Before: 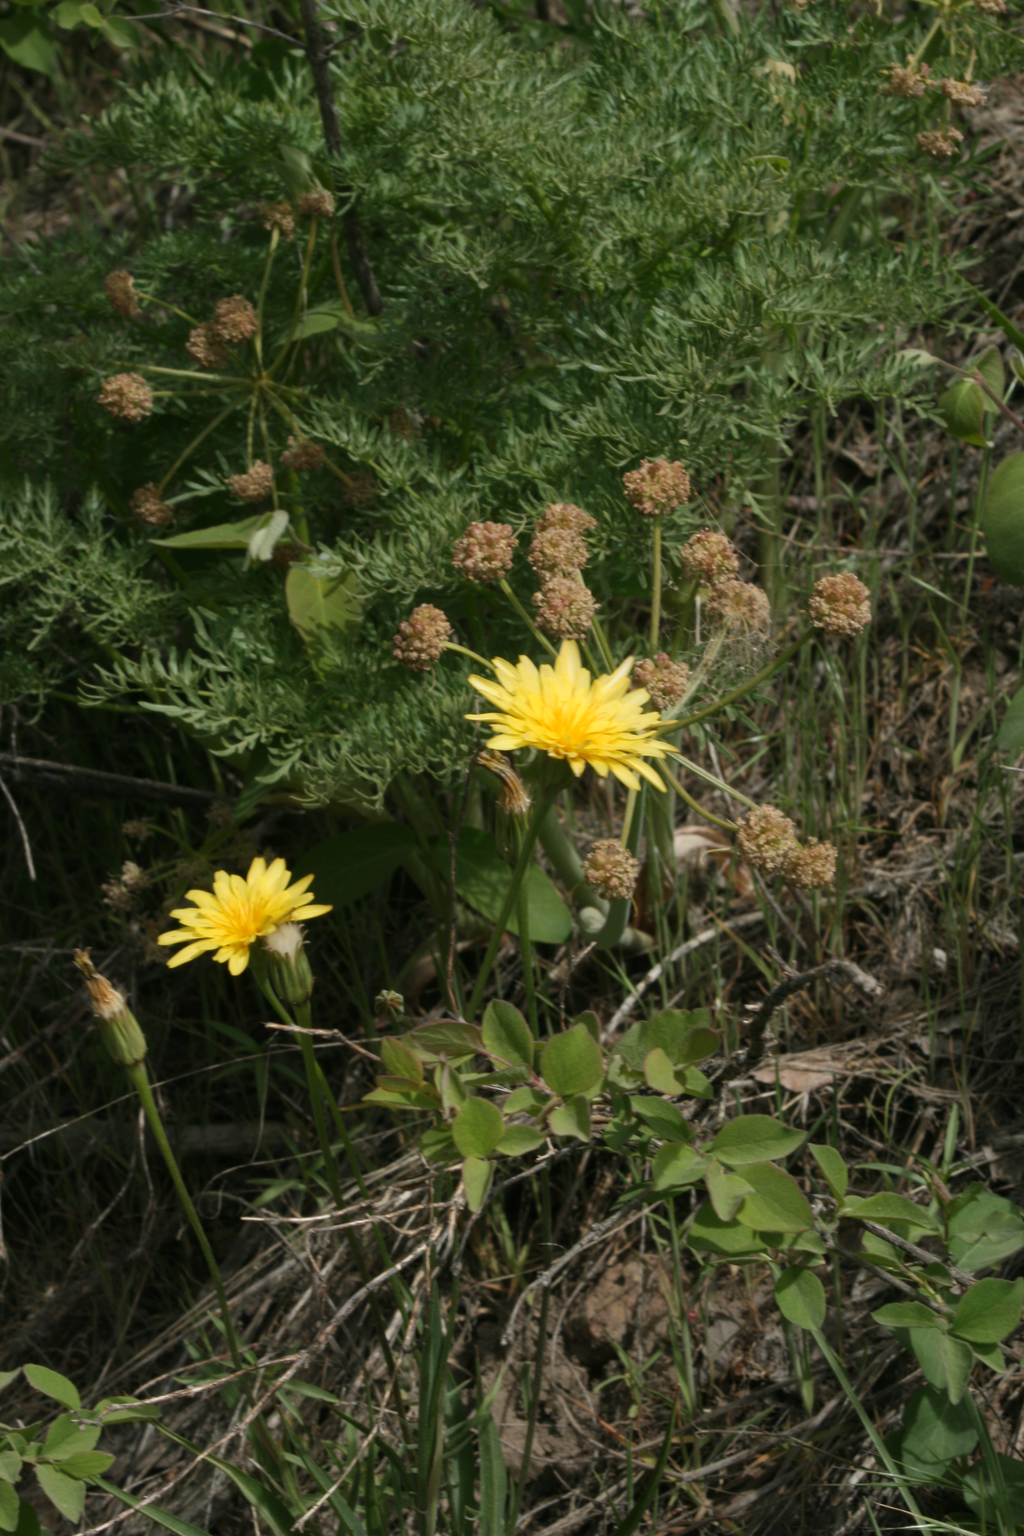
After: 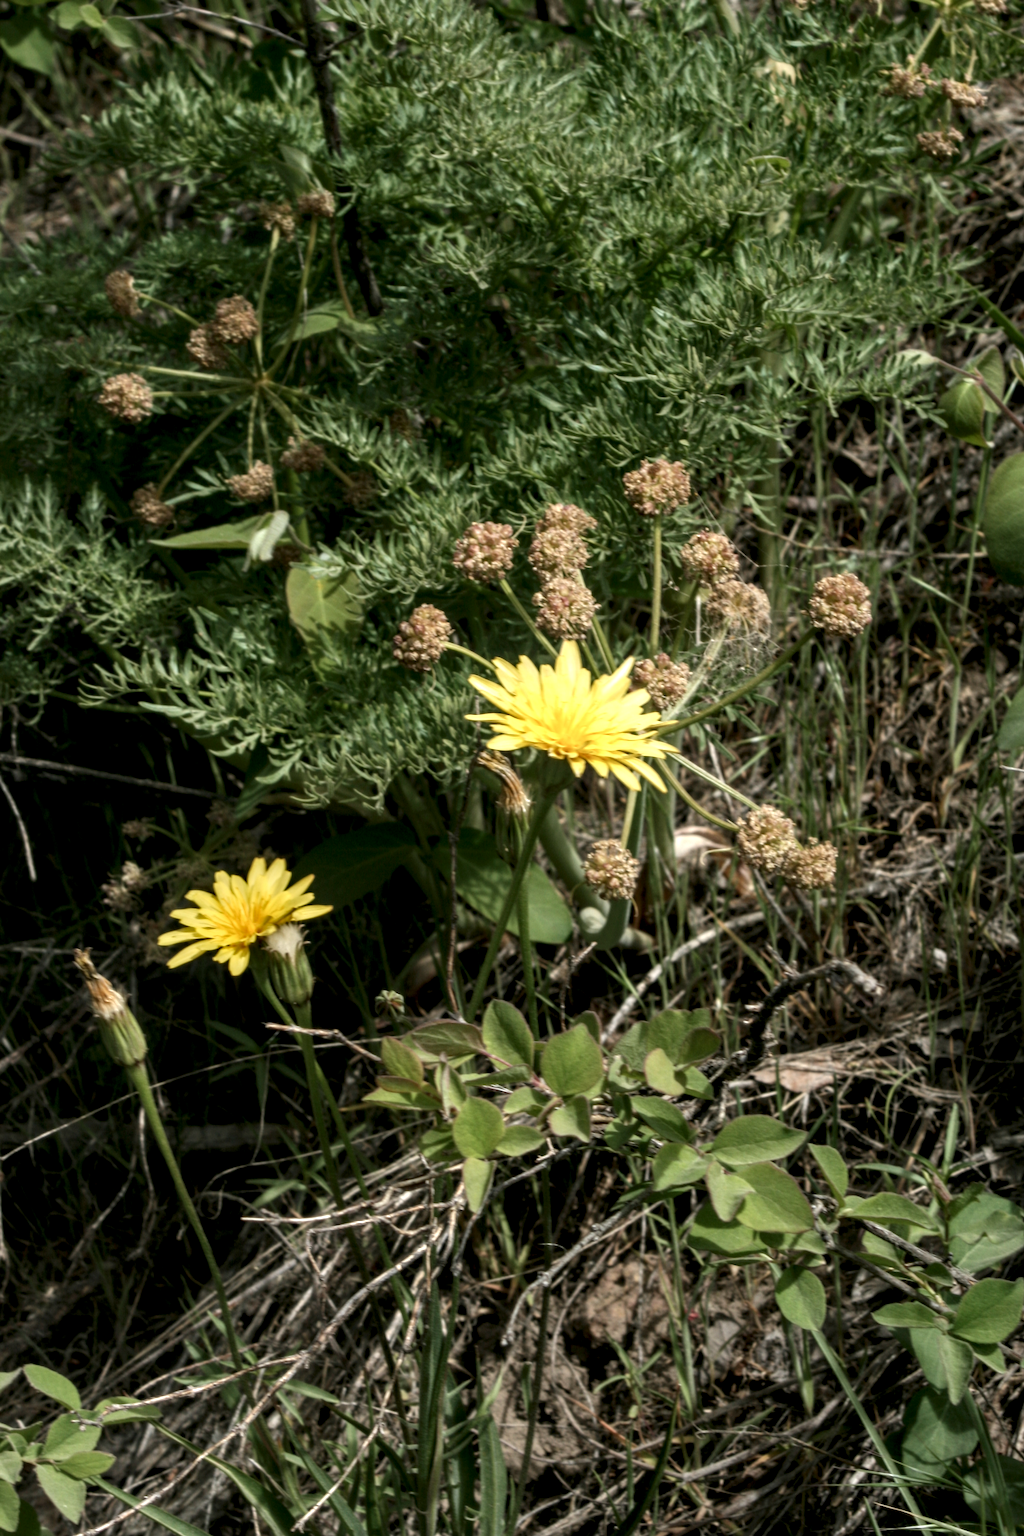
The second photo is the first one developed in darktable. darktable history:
local contrast: highlights 19%, detail 186%
shadows and highlights: shadows 0, highlights 40
